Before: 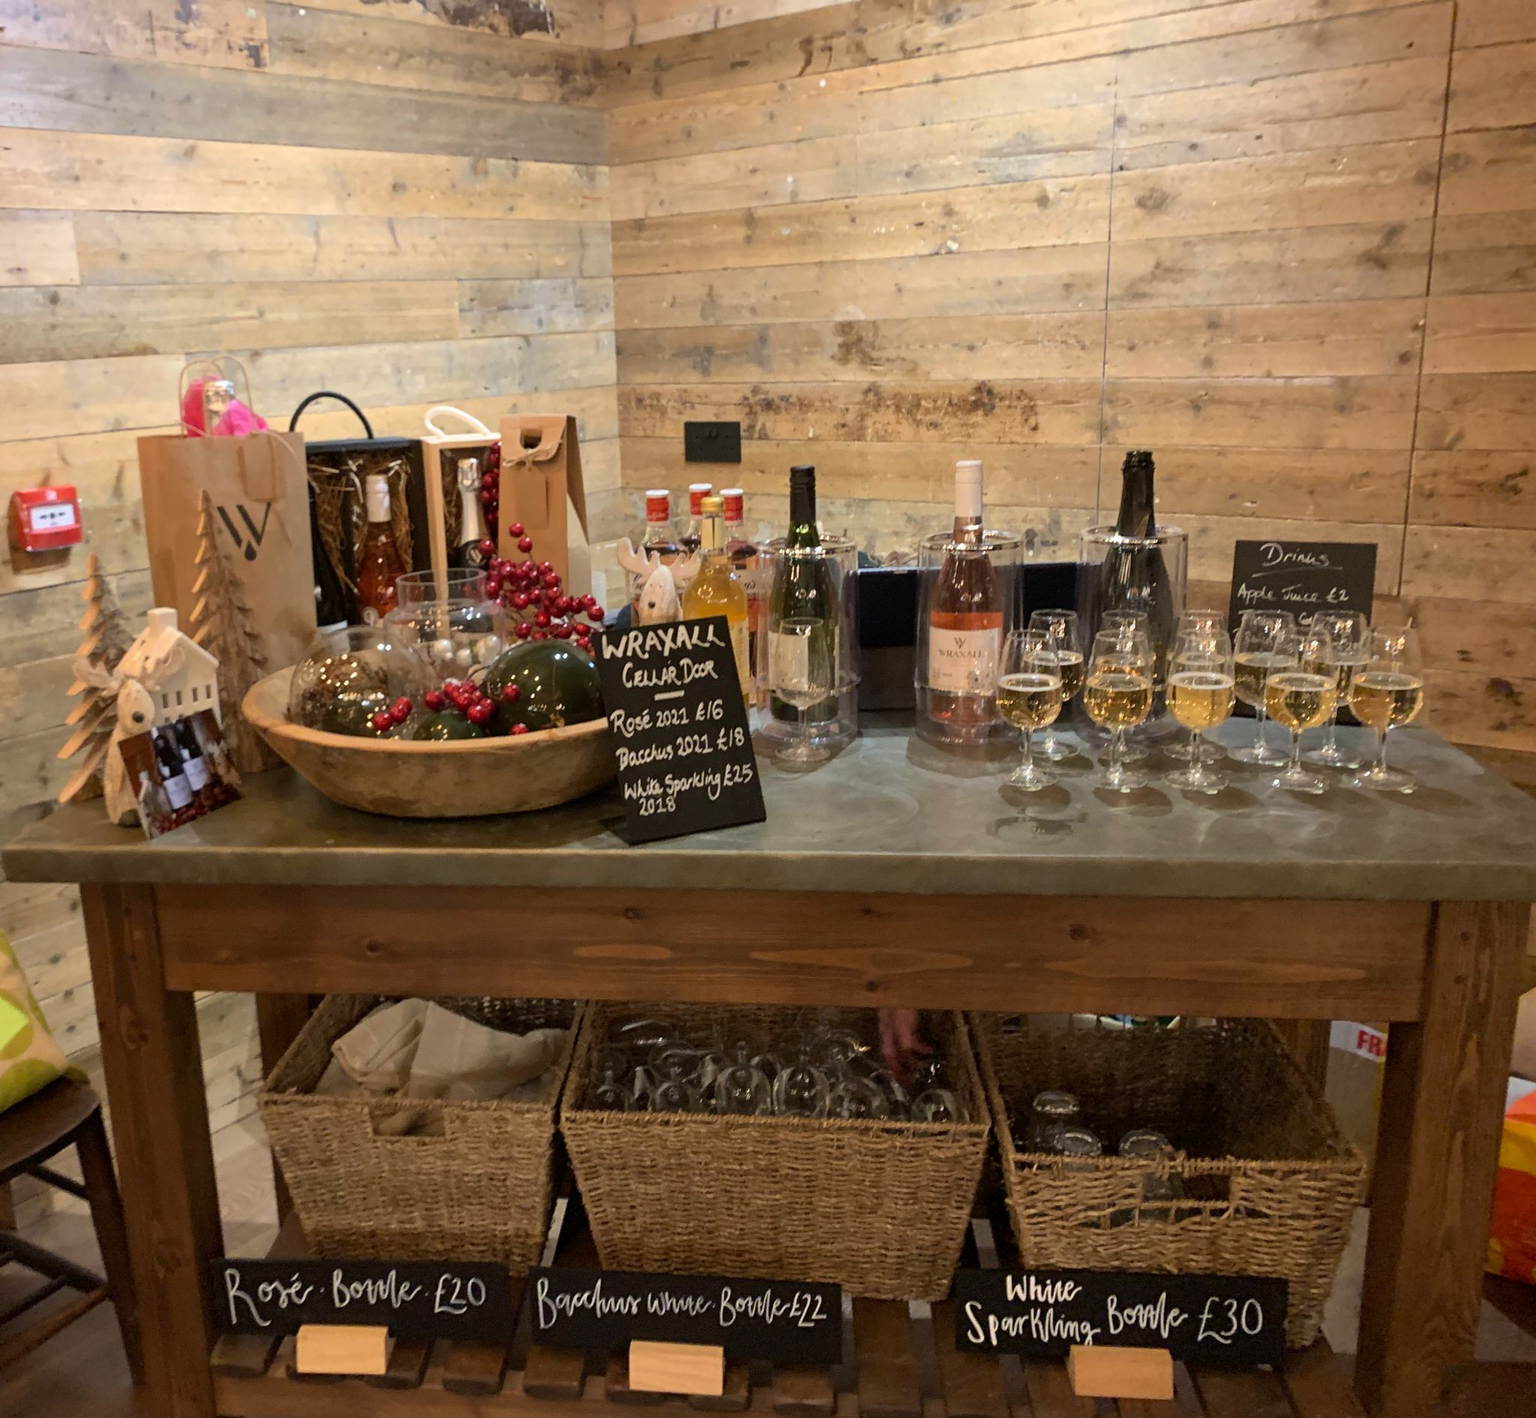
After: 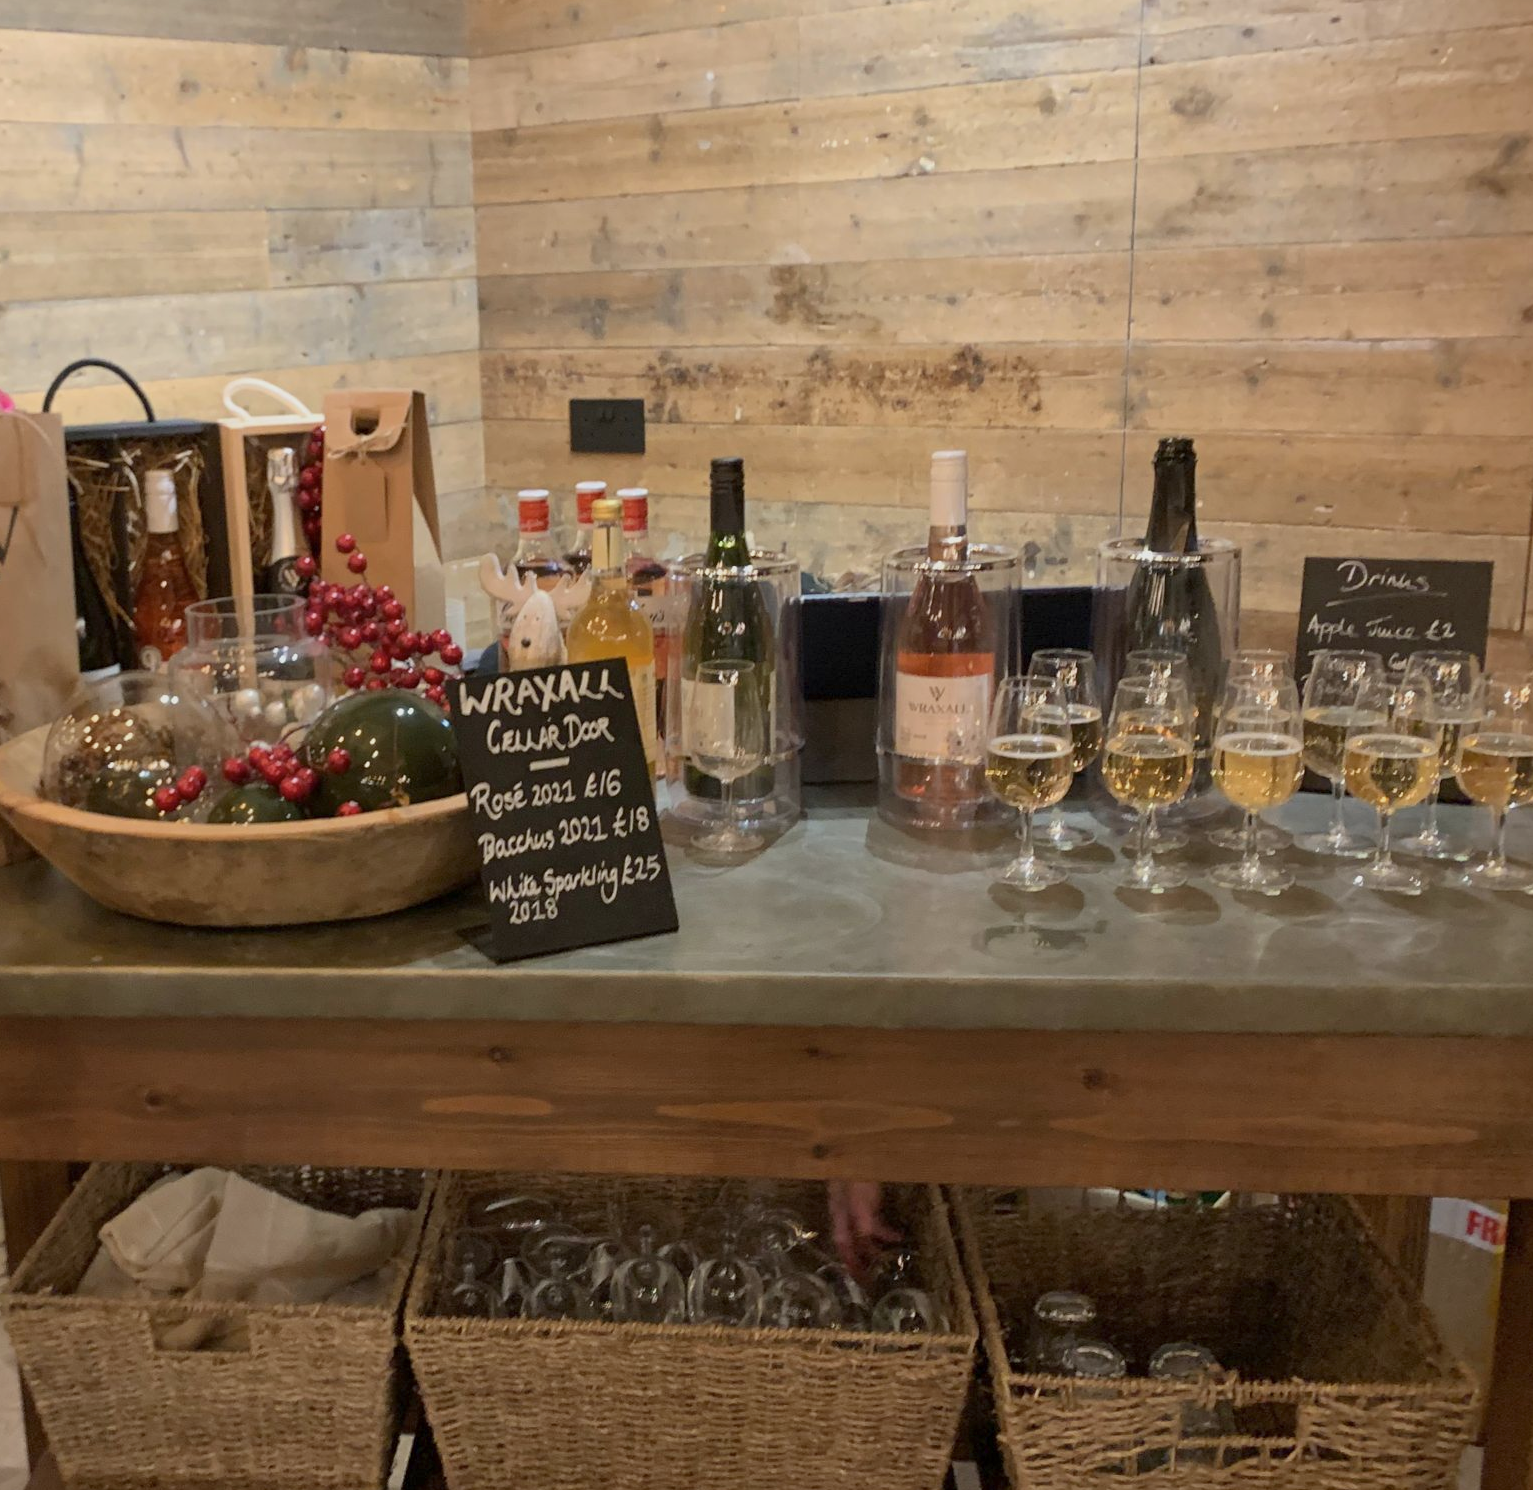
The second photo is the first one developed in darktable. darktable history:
crop: left 16.768%, top 8.653%, right 8.362%, bottom 12.485%
color balance: contrast -15%
